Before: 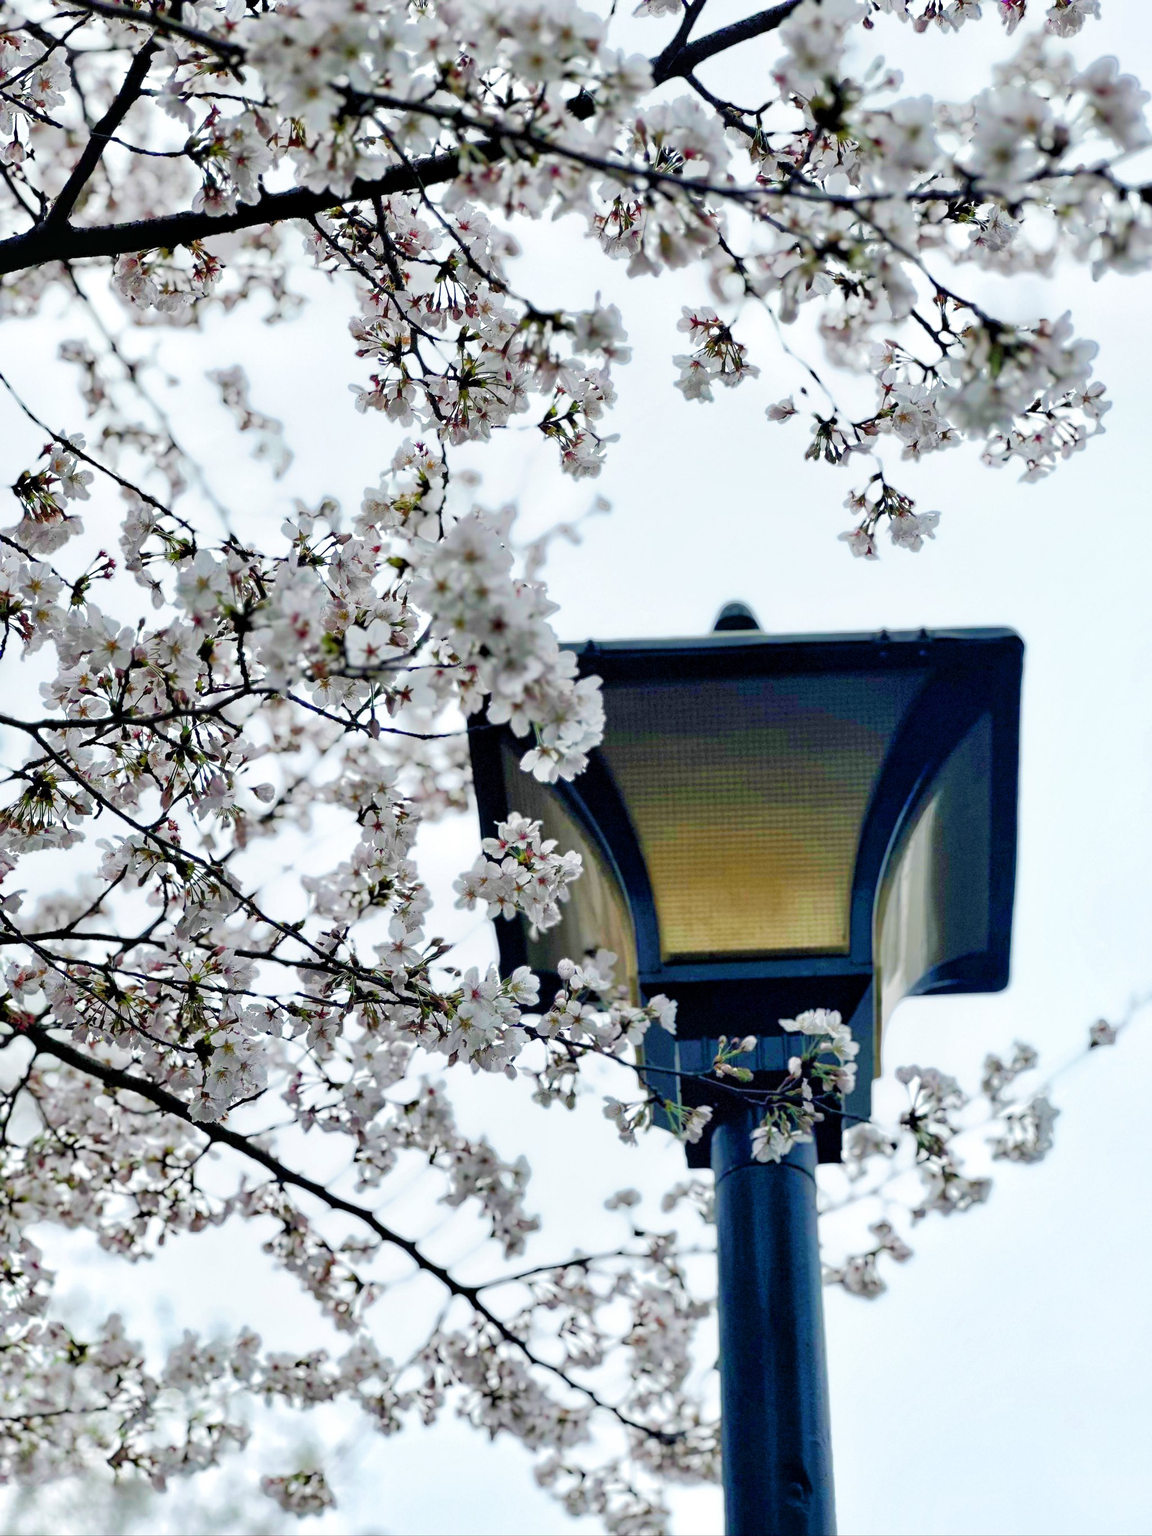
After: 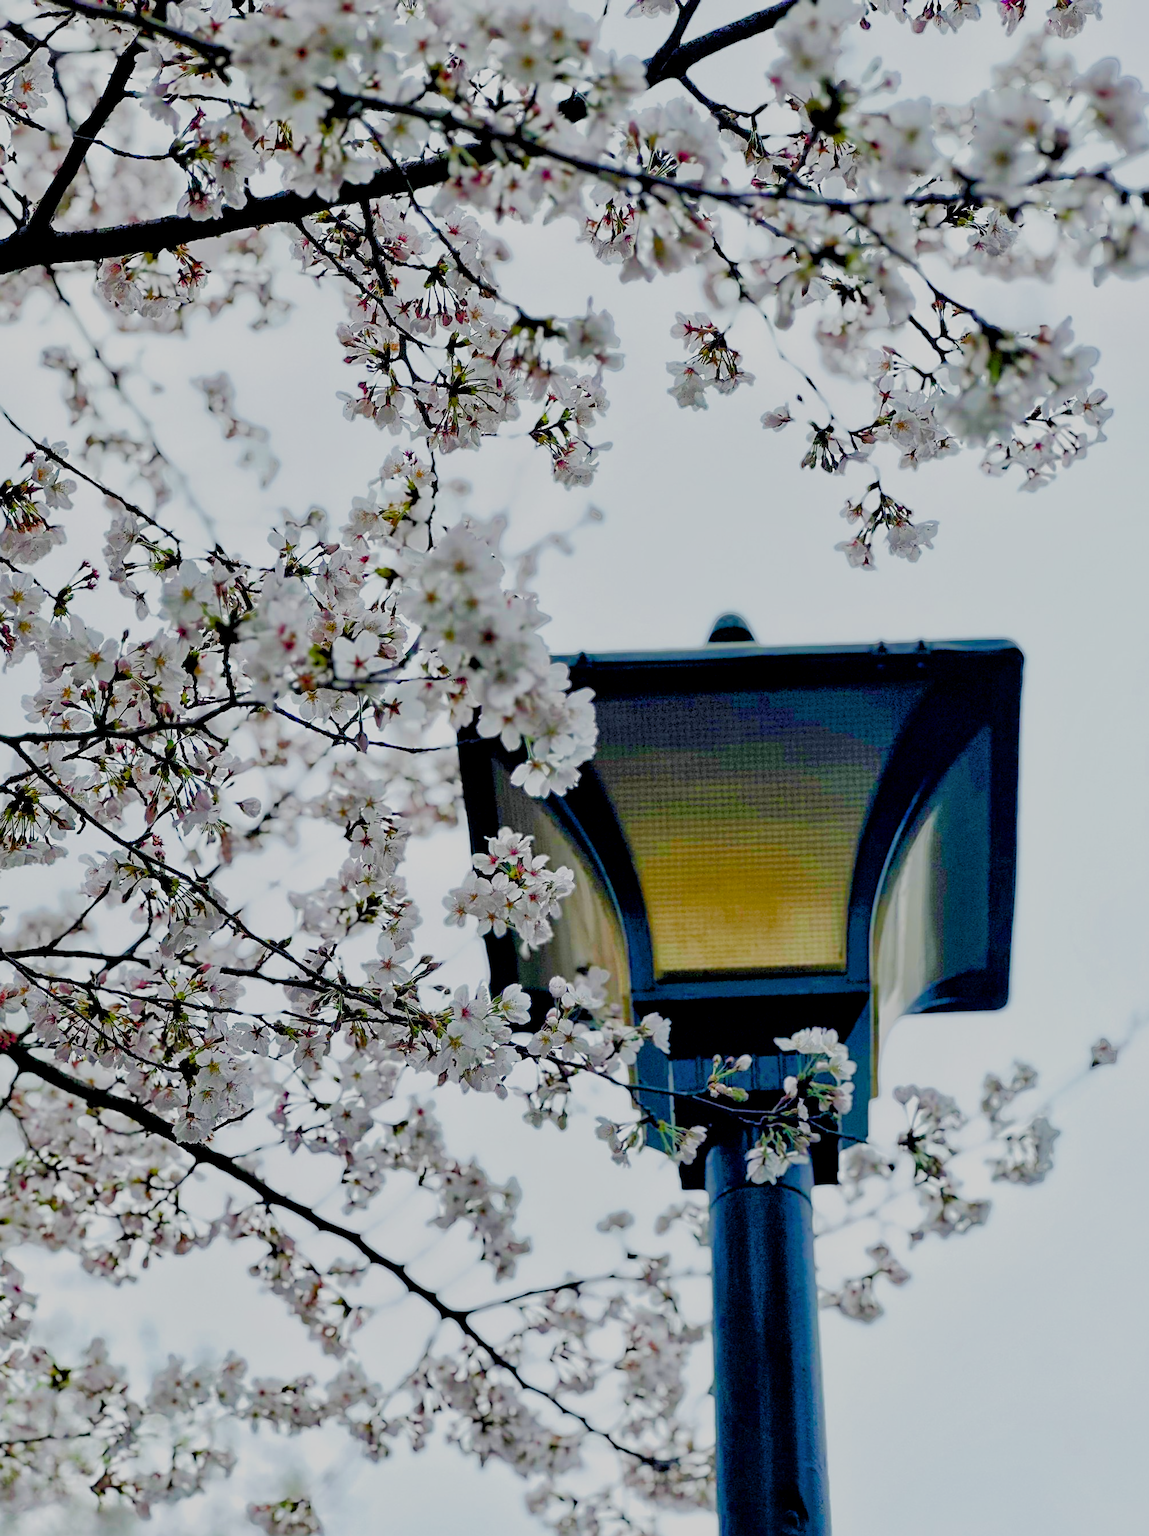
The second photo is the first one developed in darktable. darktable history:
crop: left 1.645%, right 0.285%, bottom 1.792%
local contrast: mode bilateral grid, contrast 21, coarseness 49, detail 119%, midtone range 0.2
filmic rgb: black relative exposure -8.75 EV, white relative exposure 4.98 EV, threshold 3.02 EV, target black luminance 0%, hardness 3.78, latitude 65.44%, contrast 0.833, shadows ↔ highlights balance 19.81%, enable highlight reconstruction true
color balance rgb: perceptual saturation grading › global saturation 35.186%, perceptual saturation grading › highlights -29.919%, perceptual saturation grading › shadows 35.561%
sharpen: on, module defaults
